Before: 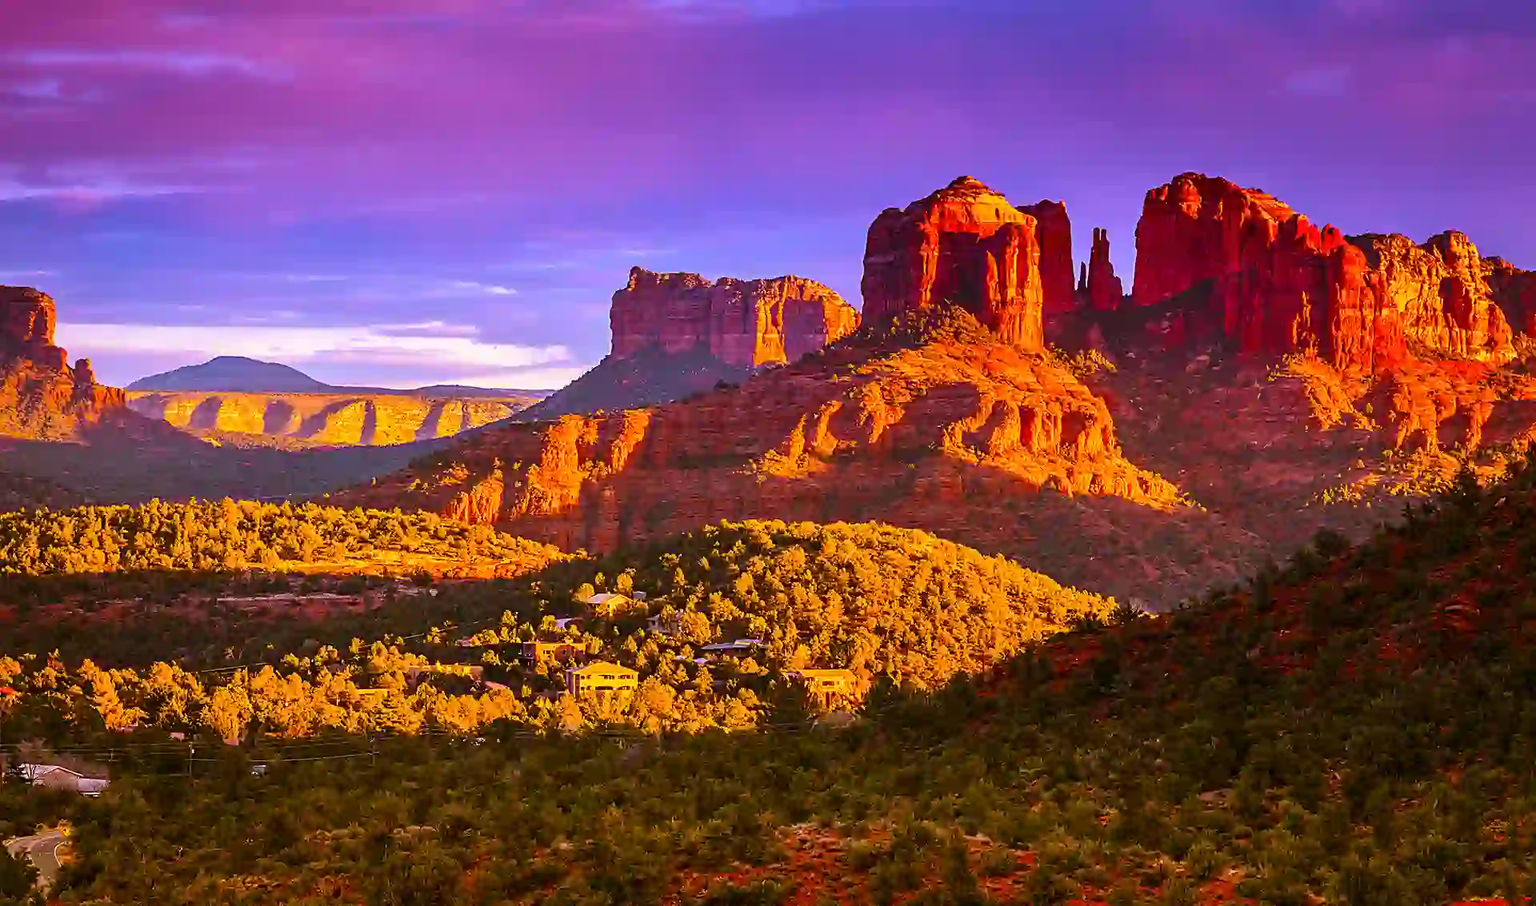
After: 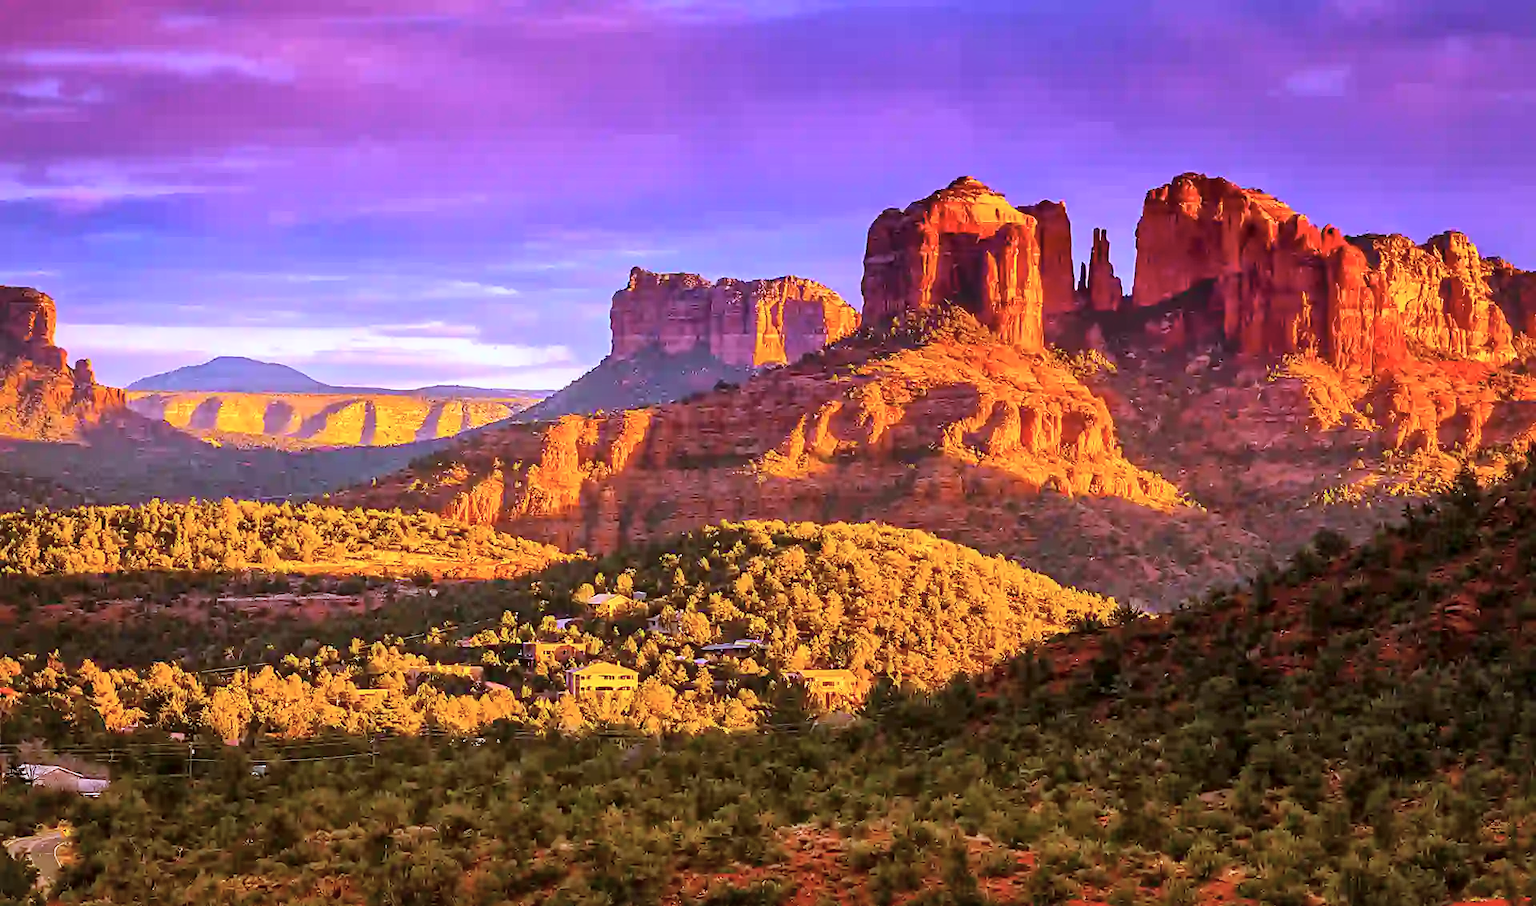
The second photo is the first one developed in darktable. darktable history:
color calibration: illuminant custom, x 0.368, y 0.373, temperature 4330.32 K
bloom: size 15%, threshold 97%, strength 7%
global tonemap: drago (1, 100), detail 1
